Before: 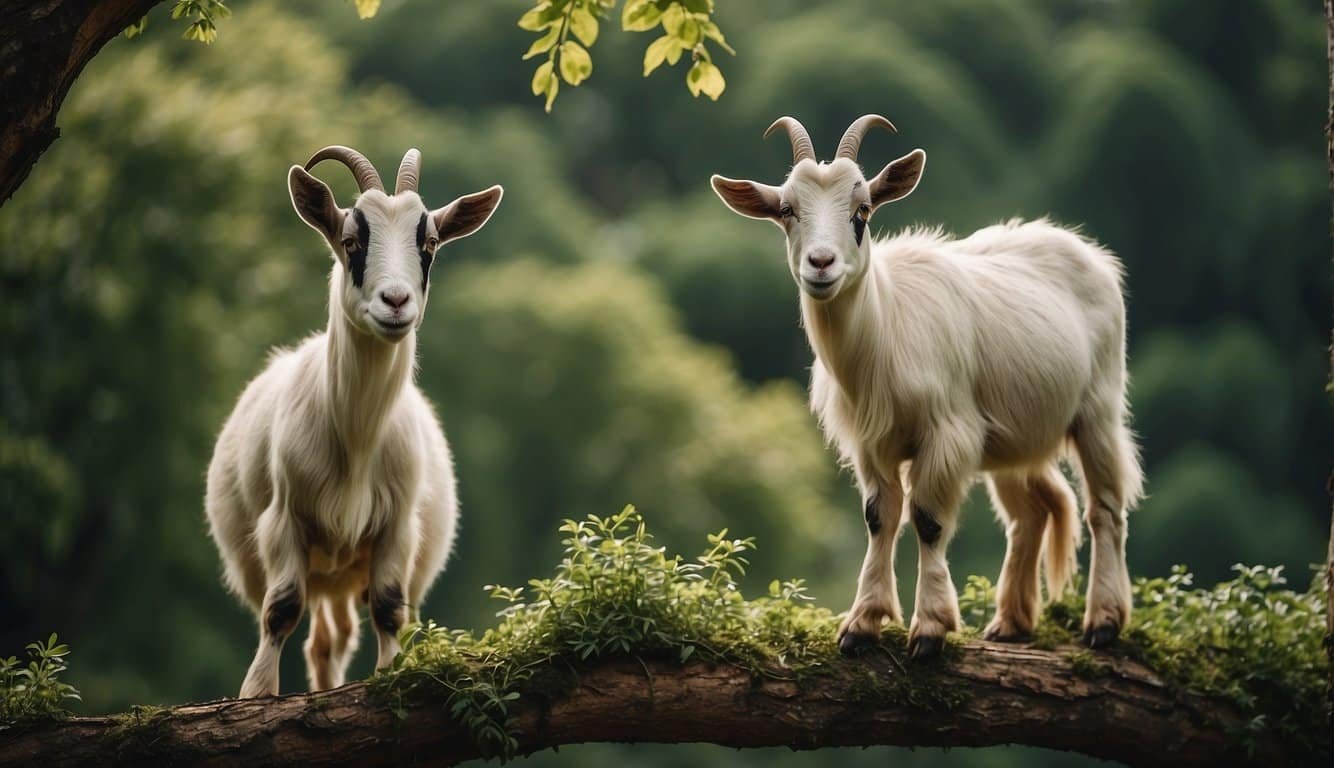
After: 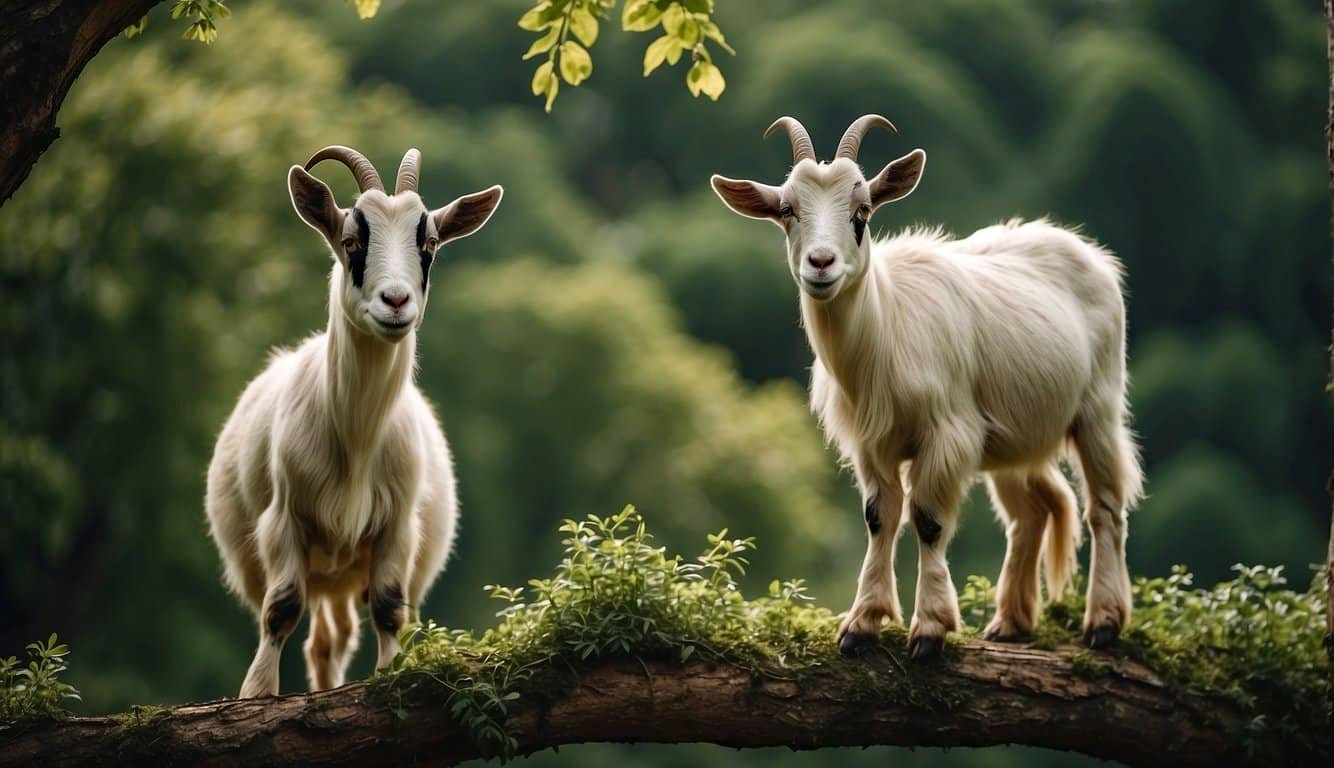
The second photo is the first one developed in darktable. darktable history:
haze removal: compatibility mode true, adaptive false
shadows and highlights: shadows 1.63, highlights 39.57
